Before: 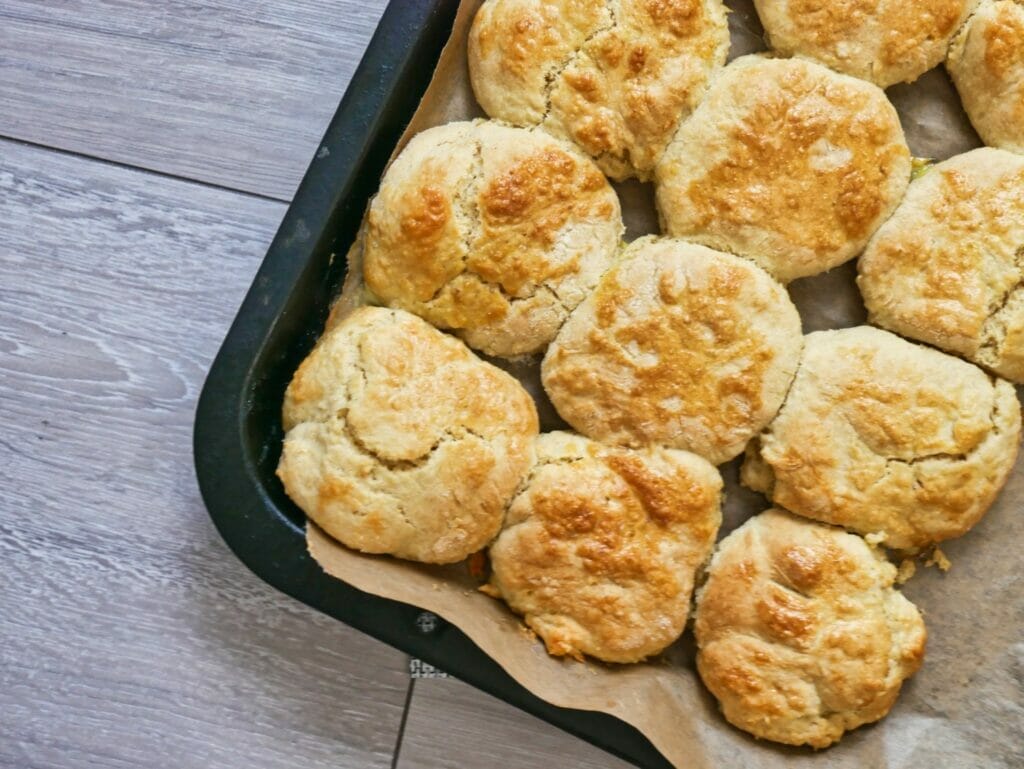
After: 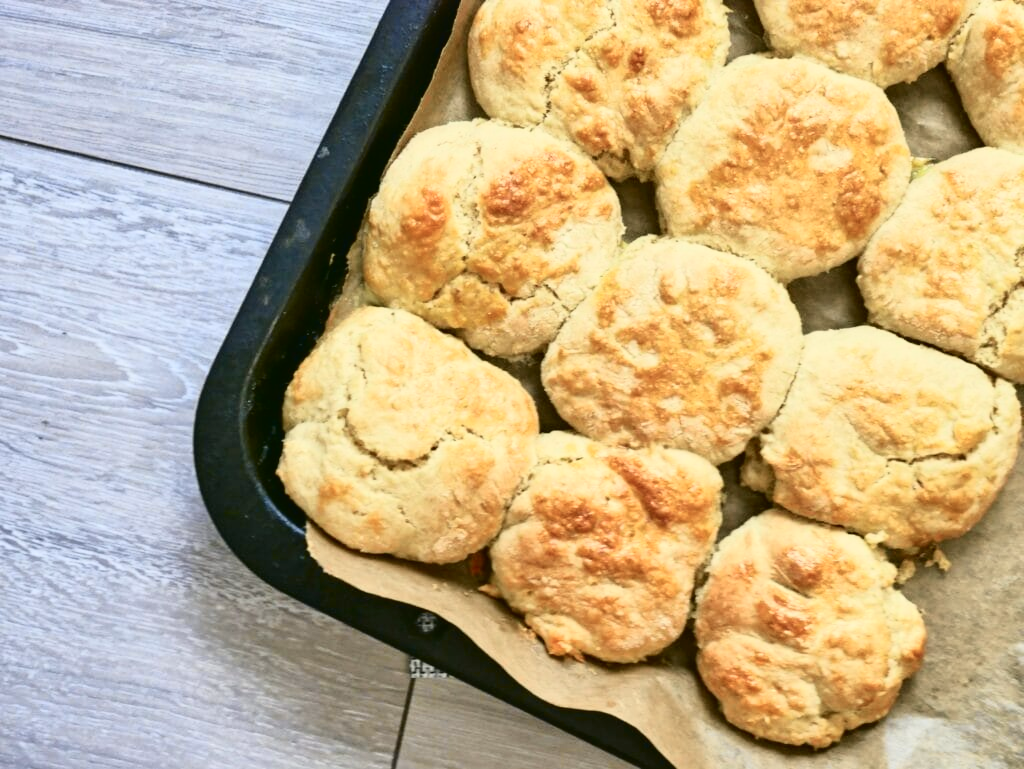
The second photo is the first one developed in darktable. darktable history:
tone equalizer: -8 EV 0.06 EV, smoothing diameter 25%, edges refinement/feathering 10, preserve details guided filter
tone curve: curves: ch0 [(0, 0.023) (0.087, 0.065) (0.184, 0.168) (0.45, 0.54) (0.57, 0.683) (0.706, 0.841) (0.877, 0.948) (1, 0.984)]; ch1 [(0, 0) (0.388, 0.369) (0.447, 0.447) (0.505, 0.5) (0.534, 0.528) (0.57, 0.571) (0.592, 0.602) (0.644, 0.663) (1, 1)]; ch2 [(0, 0) (0.314, 0.223) (0.427, 0.405) (0.492, 0.496) (0.524, 0.547) (0.534, 0.57) (0.583, 0.605) (0.673, 0.667) (1, 1)], color space Lab, independent channels, preserve colors none
